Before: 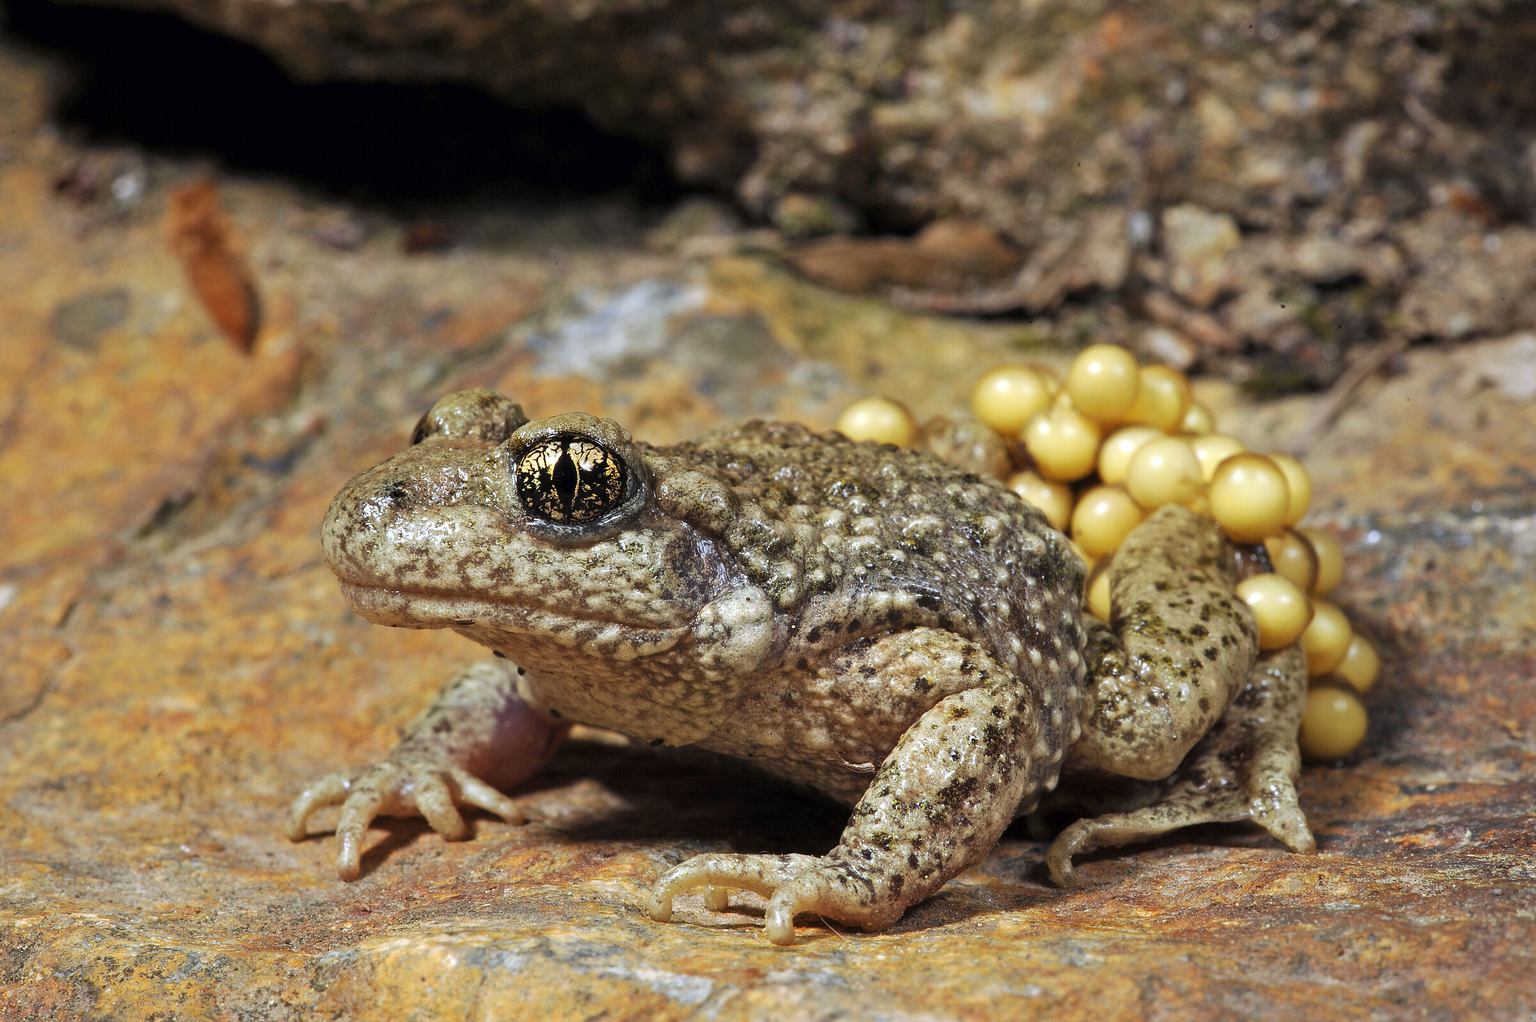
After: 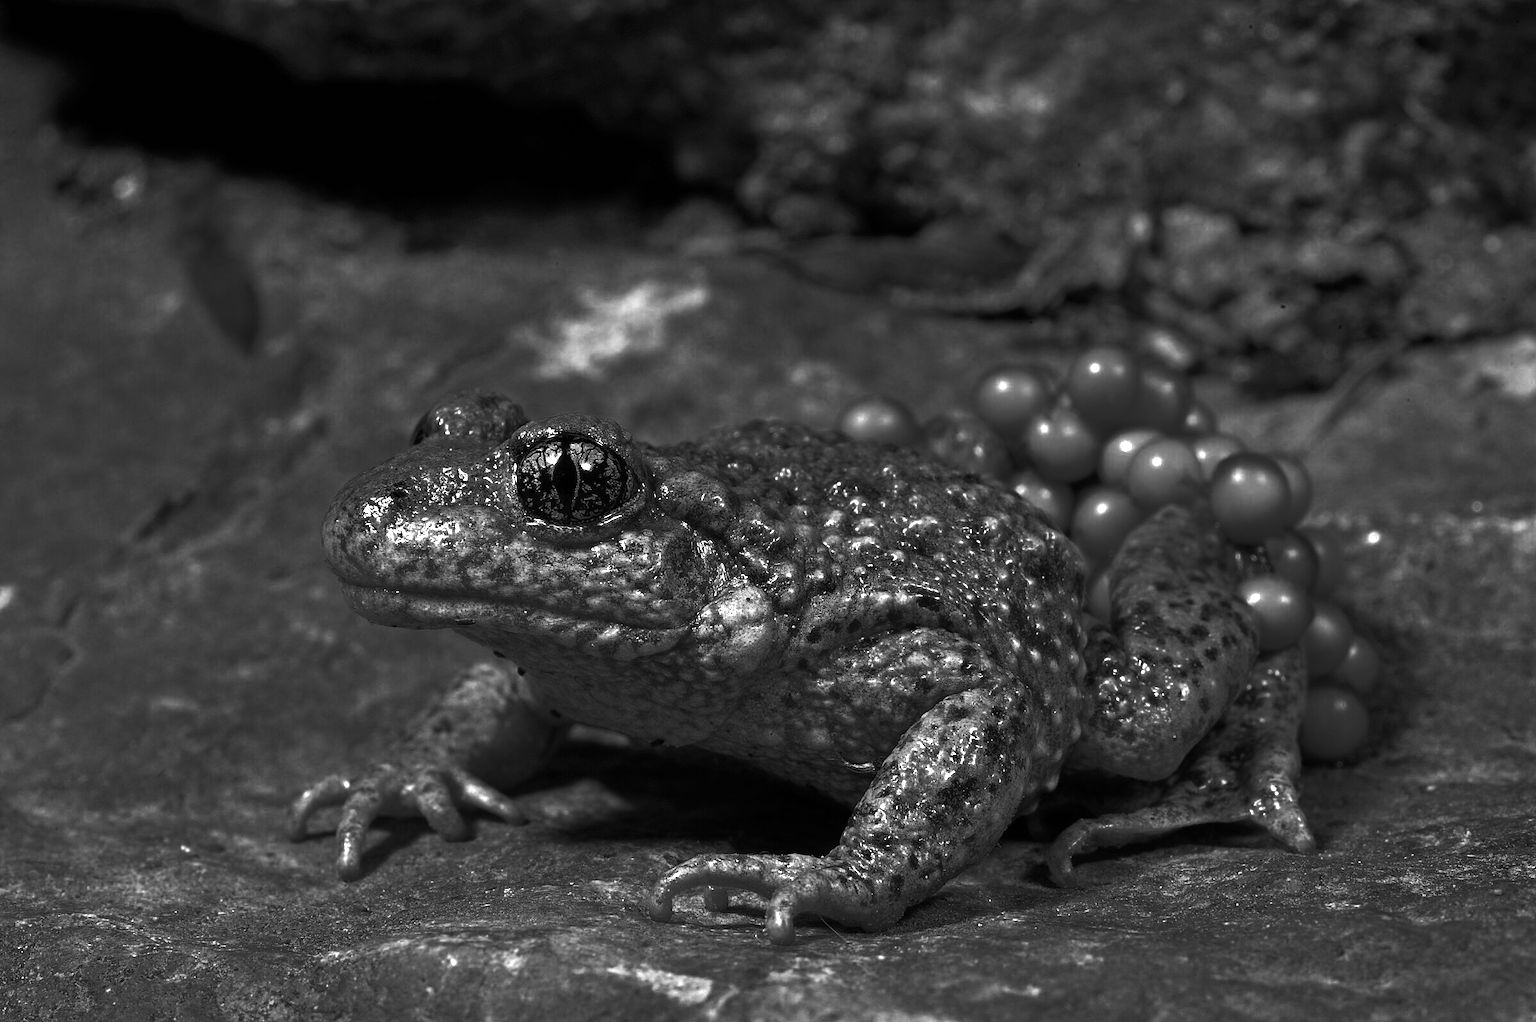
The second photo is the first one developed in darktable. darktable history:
color zones: curves: ch0 [(0.287, 0.048) (0.493, 0.484) (0.737, 0.816)]; ch1 [(0, 0) (0.143, 0) (0.286, 0) (0.429, 0) (0.571, 0) (0.714, 0) (0.857, 0)]
rgb curve: curves: ch0 [(0, 0) (0.415, 0.237) (1, 1)]
color balance: lift [1, 1.001, 0.999, 1.001], gamma [1, 1.004, 1.007, 0.993], gain [1, 0.991, 0.987, 1.013], contrast 10%, output saturation 120%
